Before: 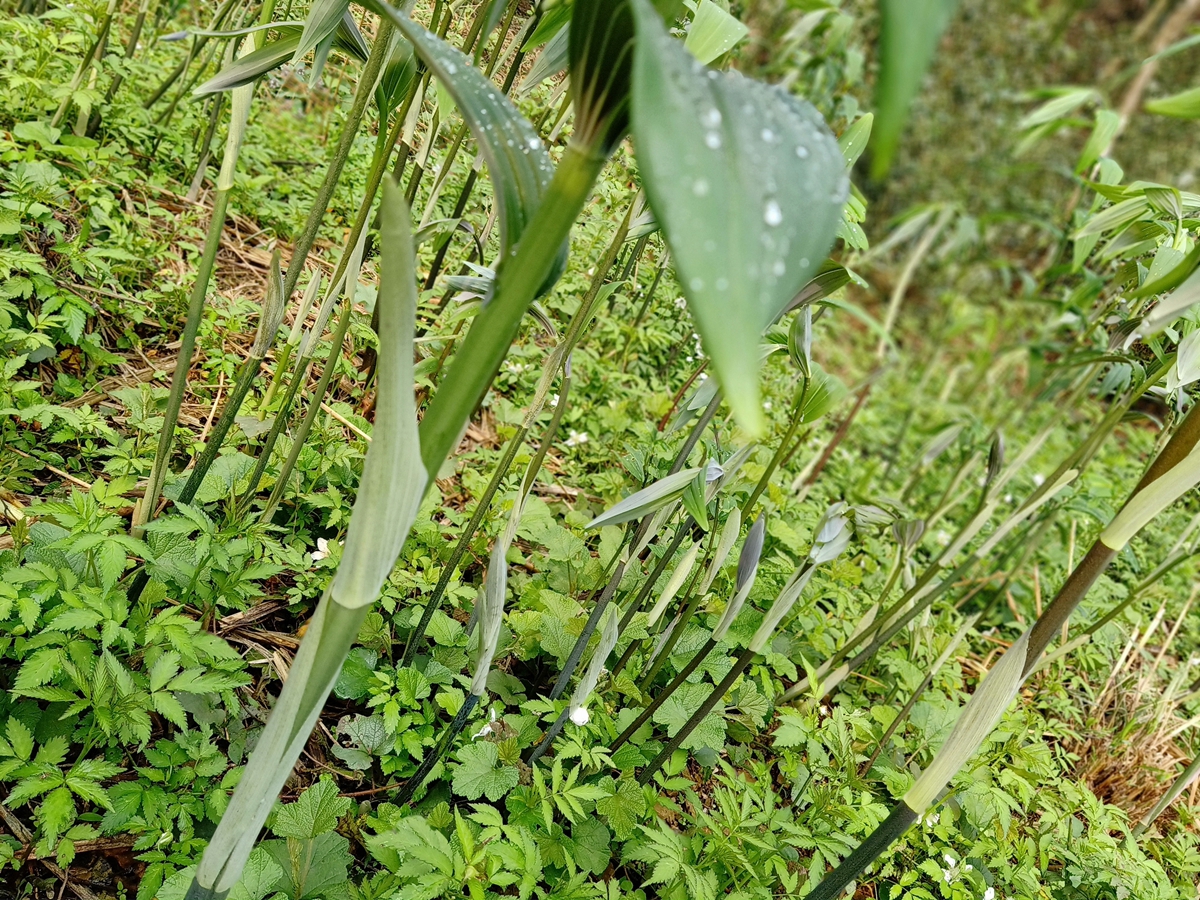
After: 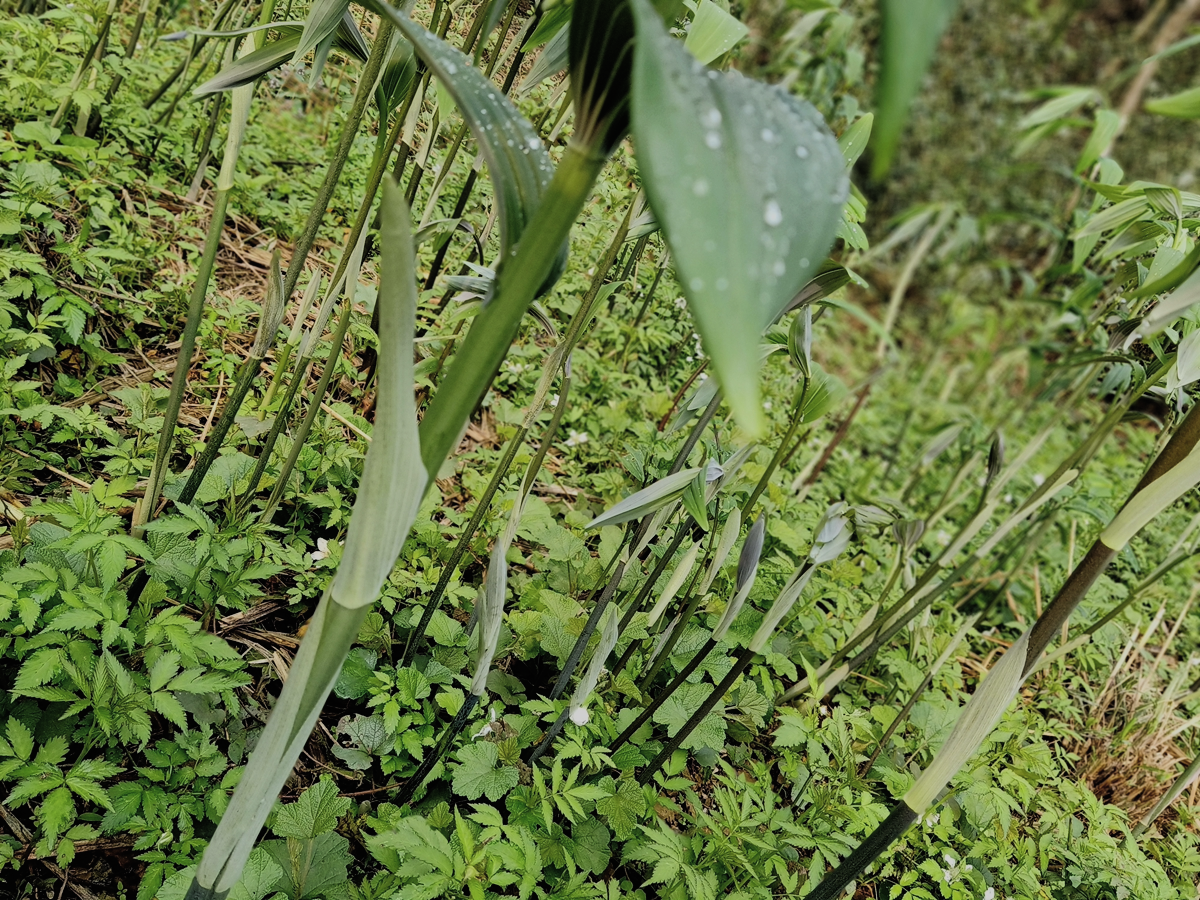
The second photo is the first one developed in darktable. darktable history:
filmic rgb: black relative exposure -7.49 EV, white relative exposure 5 EV, threshold 2.96 EV, hardness 3.32, contrast 1.298, enable highlight reconstruction true
exposure: black level correction -0.015, exposure -0.527 EV, compensate exposure bias true, compensate highlight preservation false
